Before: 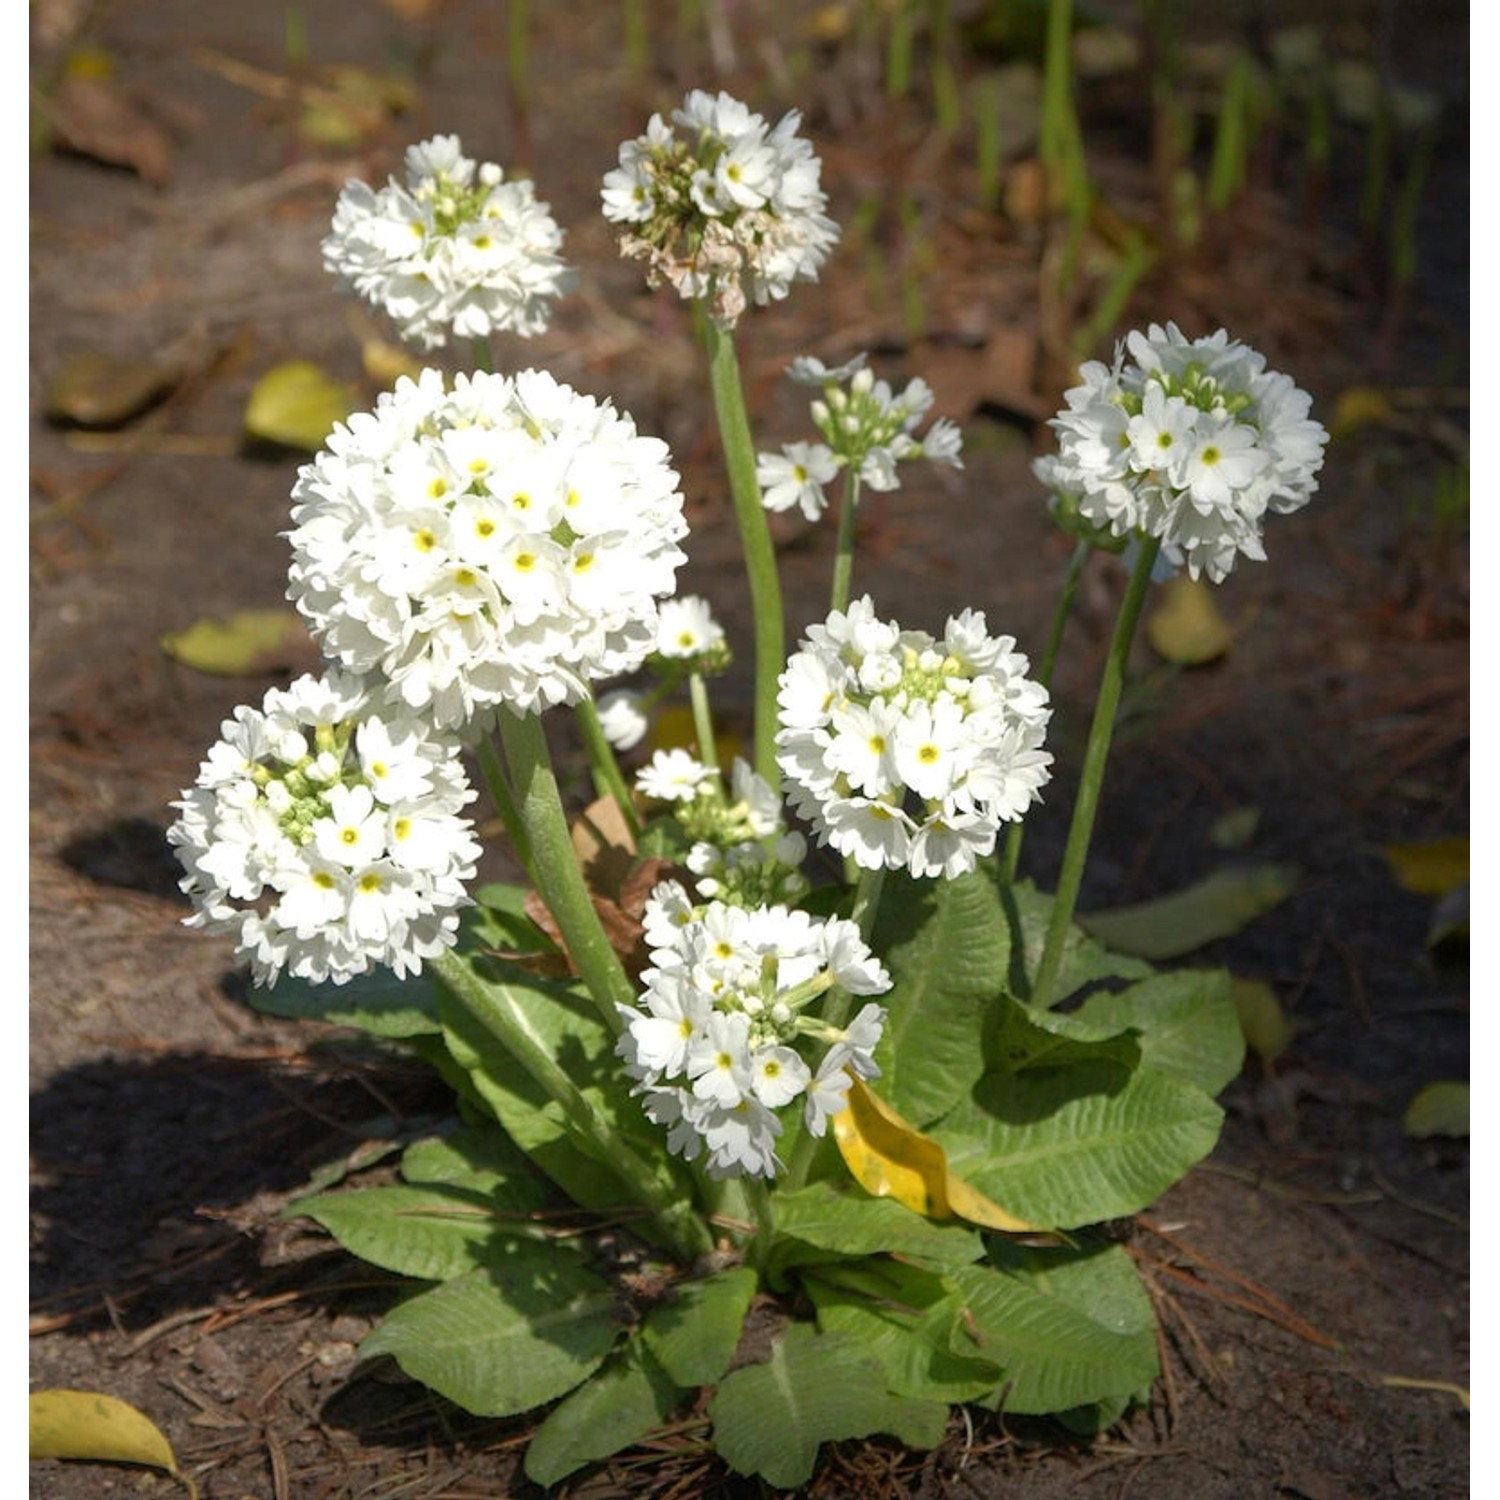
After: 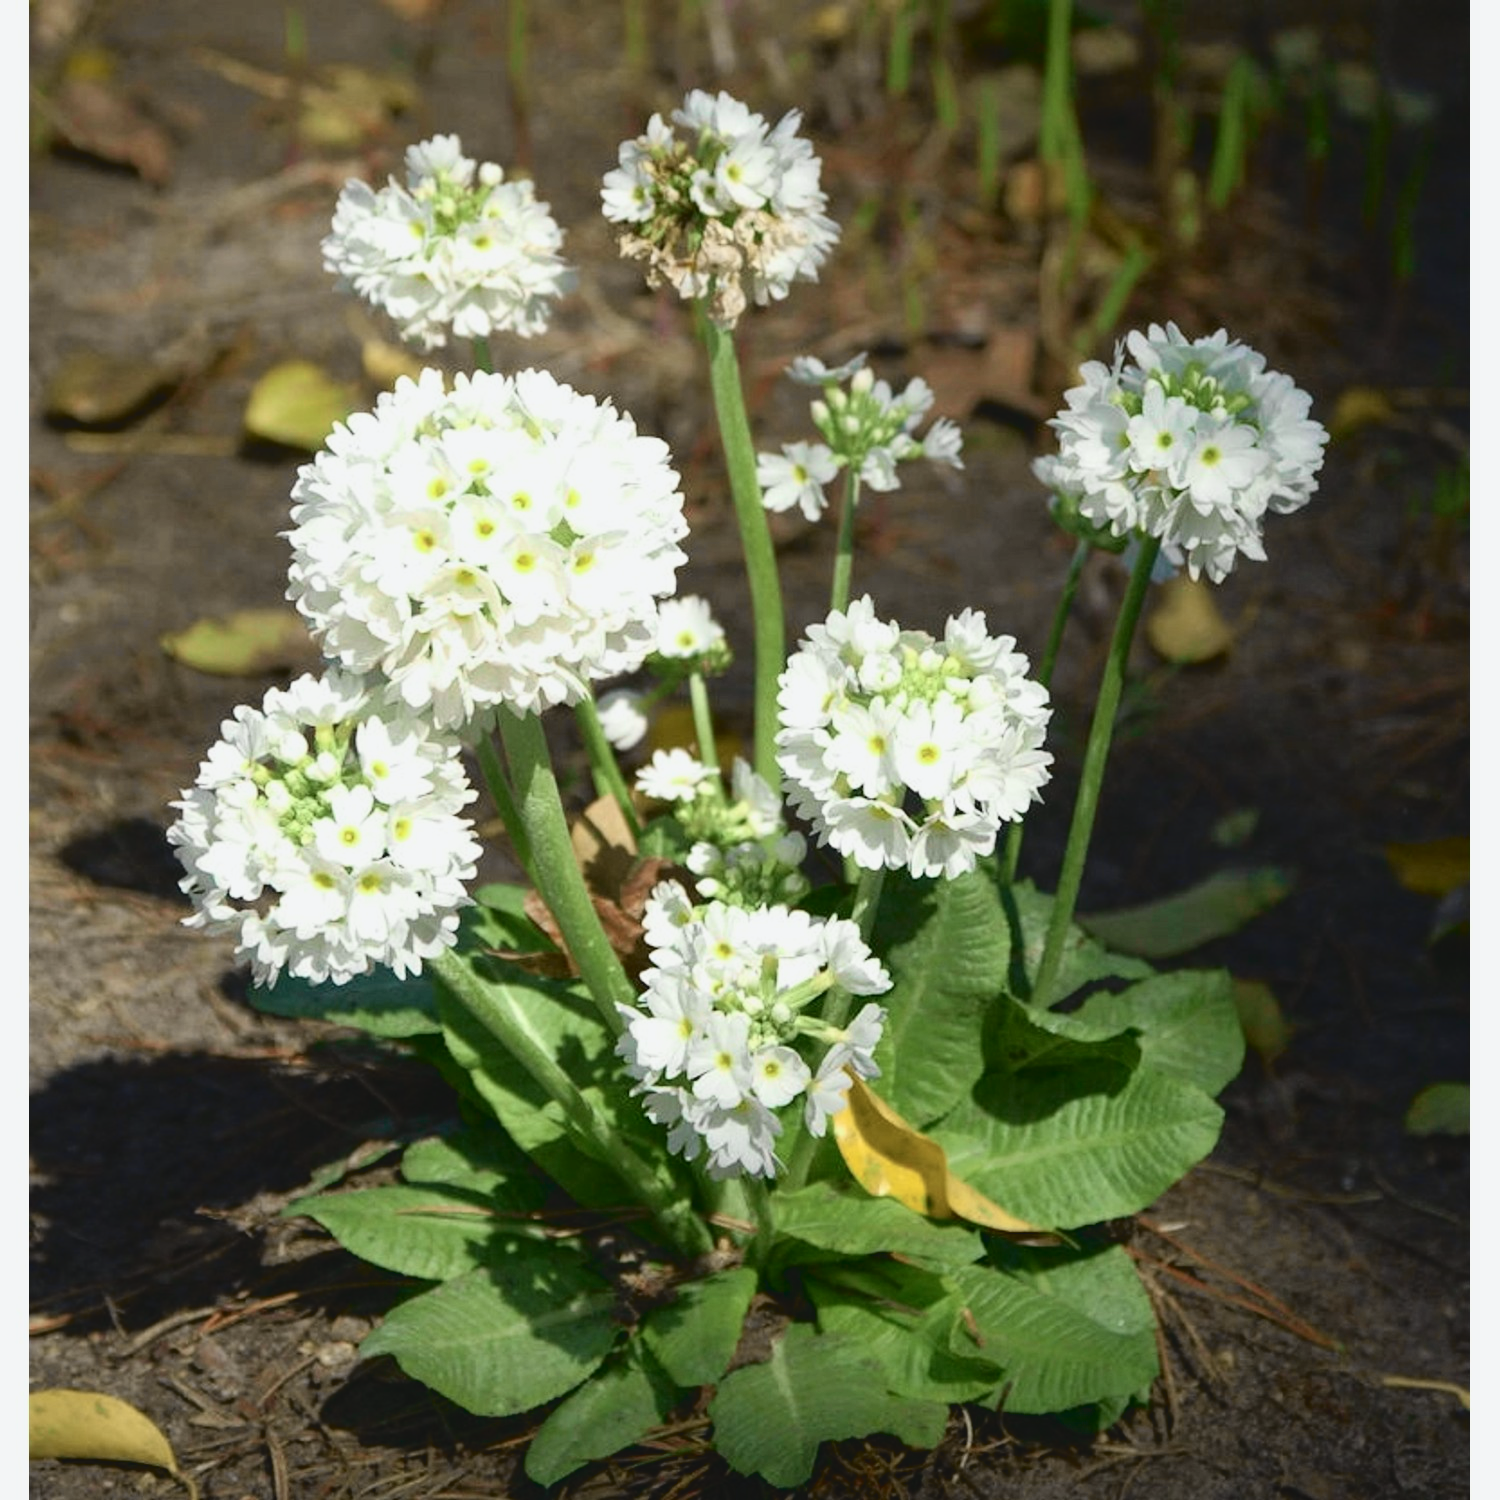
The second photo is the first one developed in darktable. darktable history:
tone curve: curves: ch0 [(0, 0.056) (0.049, 0.073) (0.155, 0.127) (0.33, 0.331) (0.432, 0.46) (0.601, 0.655) (0.843, 0.876) (1, 0.965)]; ch1 [(0, 0) (0.339, 0.334) (0.445, 0.419) (0.476, 0.454) (0.497, 0.494) (0.53, 0.511) (0.557, 0.549) (0.613, 0.614) (0.728, 0.729) (1, 1)]; ch2 [(0, 0) (0.327, 0.318) (0.417, 0.426) (0.46, 0.453) (0.502, 0.5) (0.526, 0.52) (0.54, 0.543) (0.606, 0.61) (0.74, 0.716) (1, 1)], color space Lab, independent channels, preserve colors none
